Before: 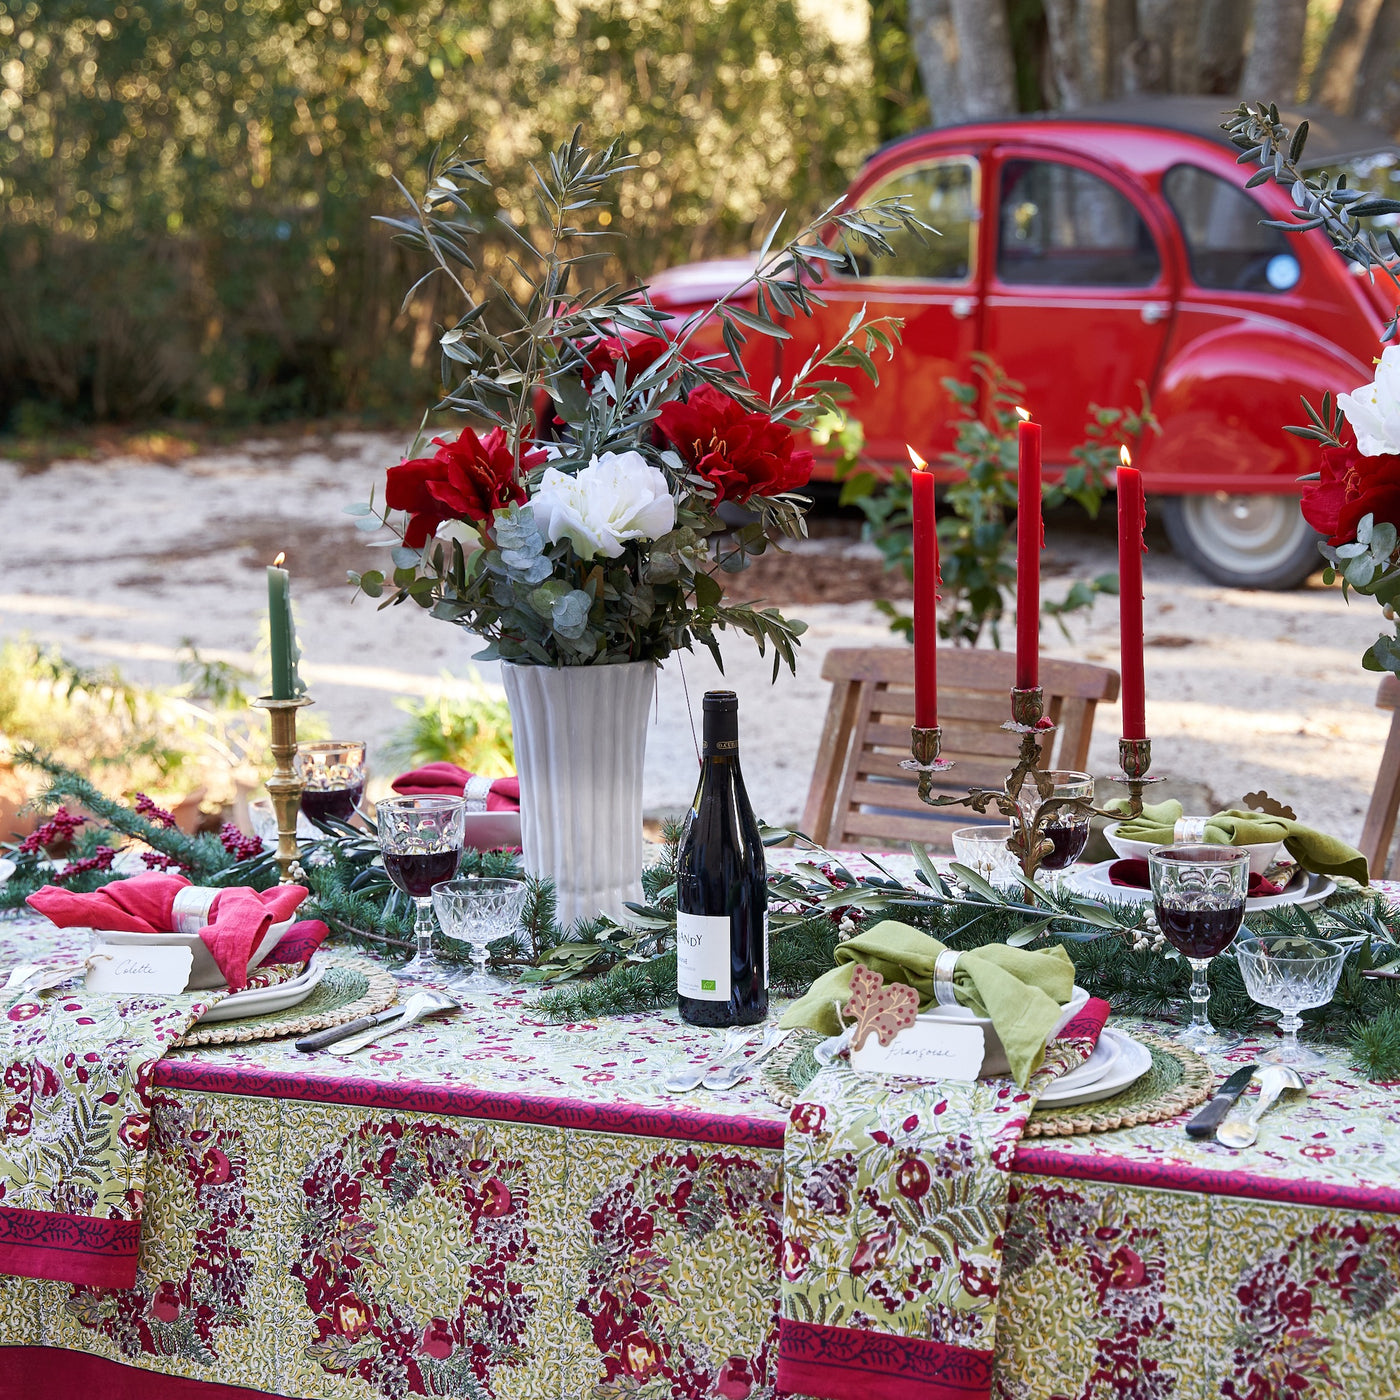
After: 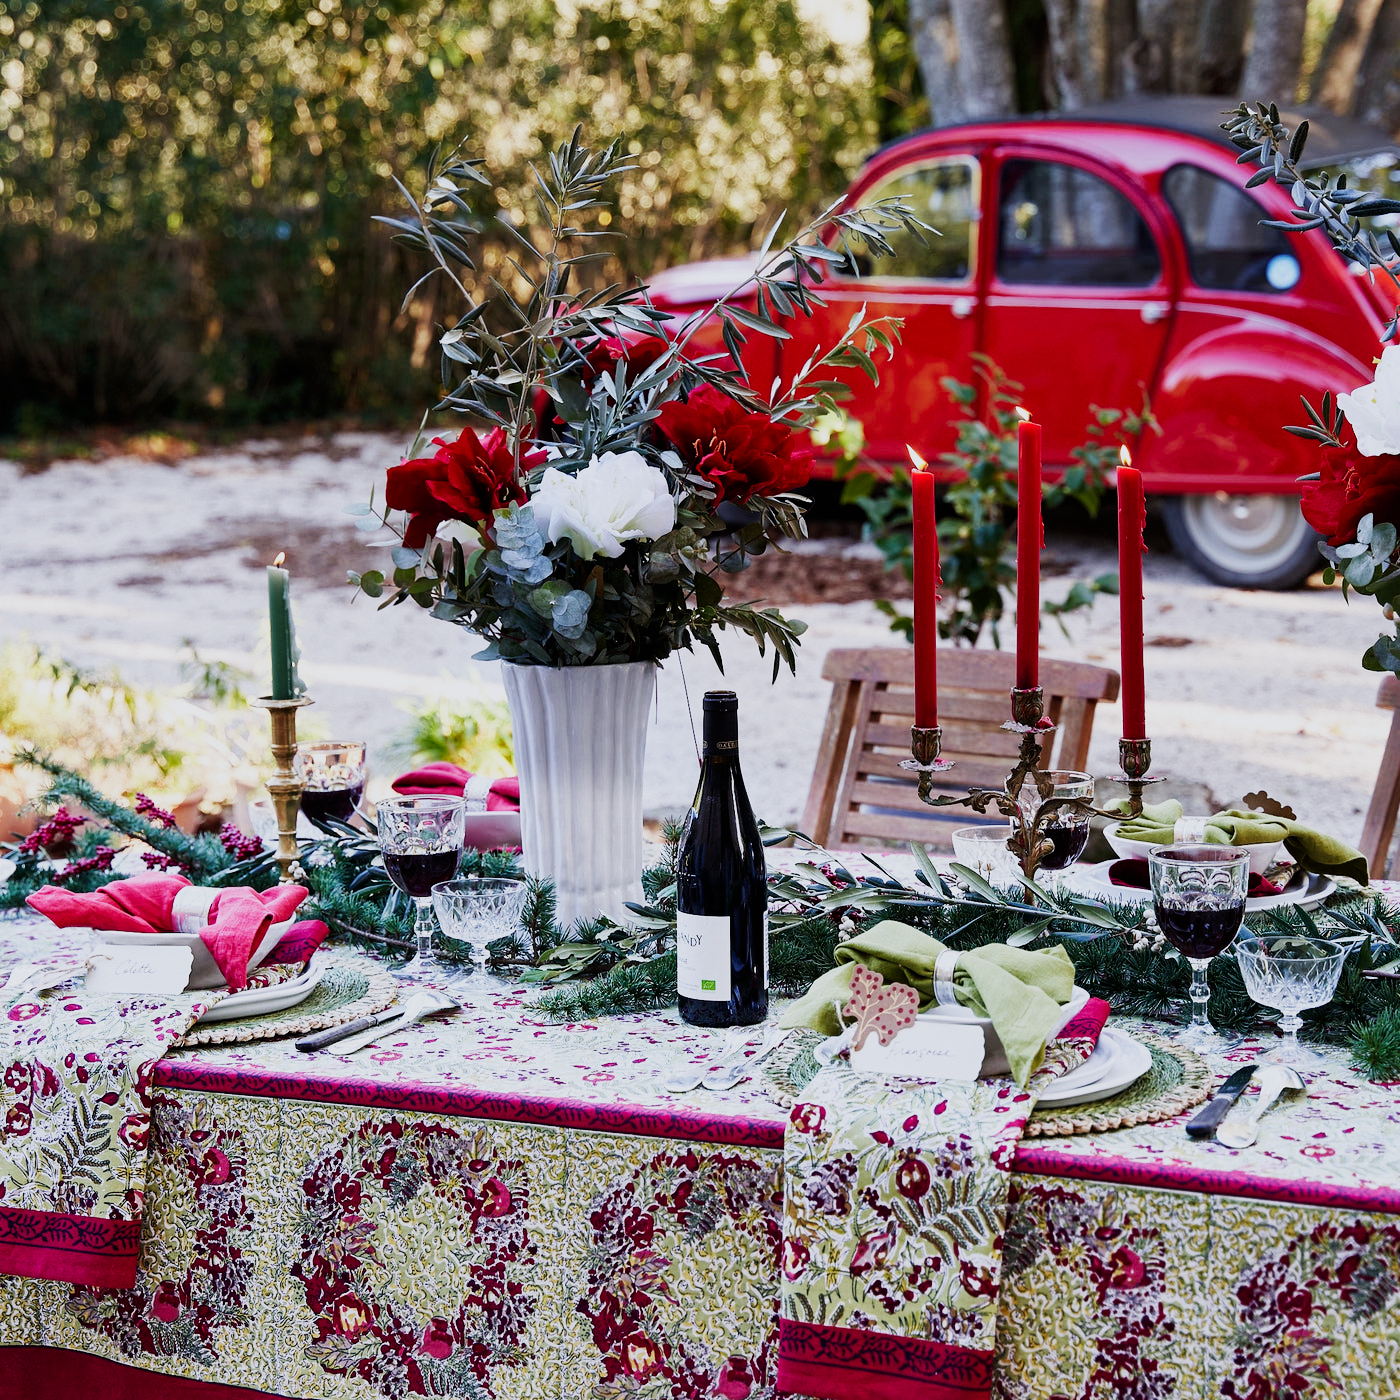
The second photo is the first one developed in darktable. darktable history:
sigmoid: contrast 1.8, skew -0.2, preserve hue 0%, red attenuation 0.1, red rotation 0.035, green attenuation 0.1, green rotation -0.017, blue attenuation 0.15, blue rotation -0.052, base primaries Rec2020
white balance: emerald 1
color calibration: illuminant as shot in camera, x 0.358, y 0.373, temperature 4628.91 K
